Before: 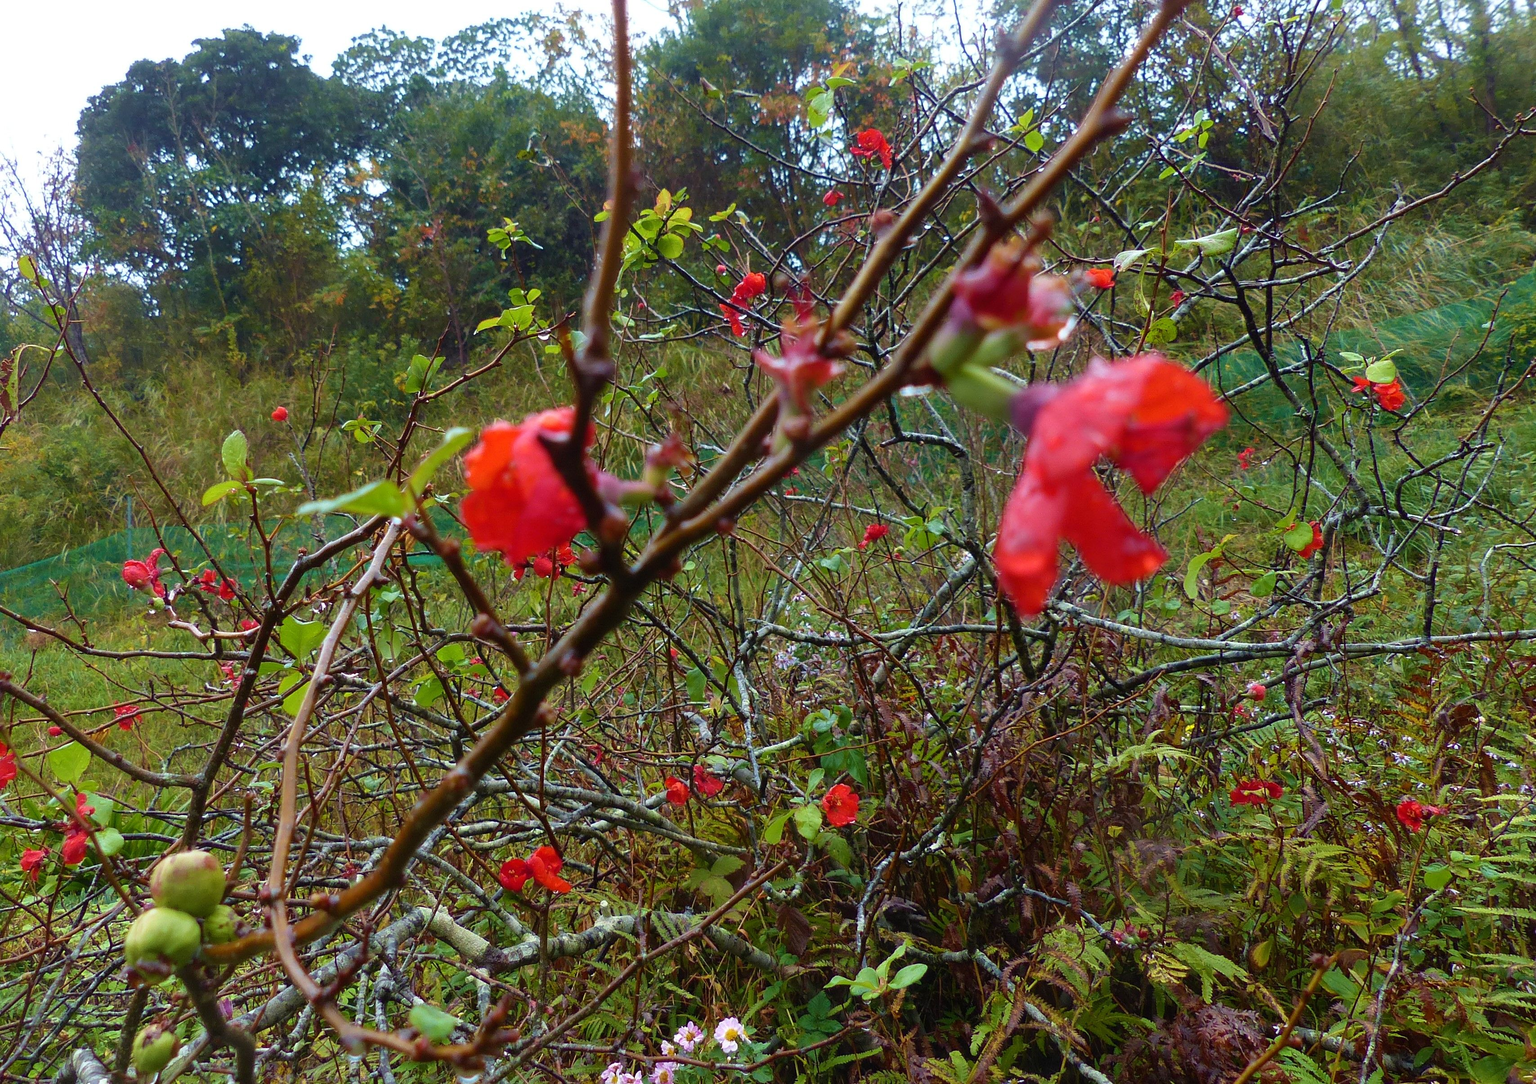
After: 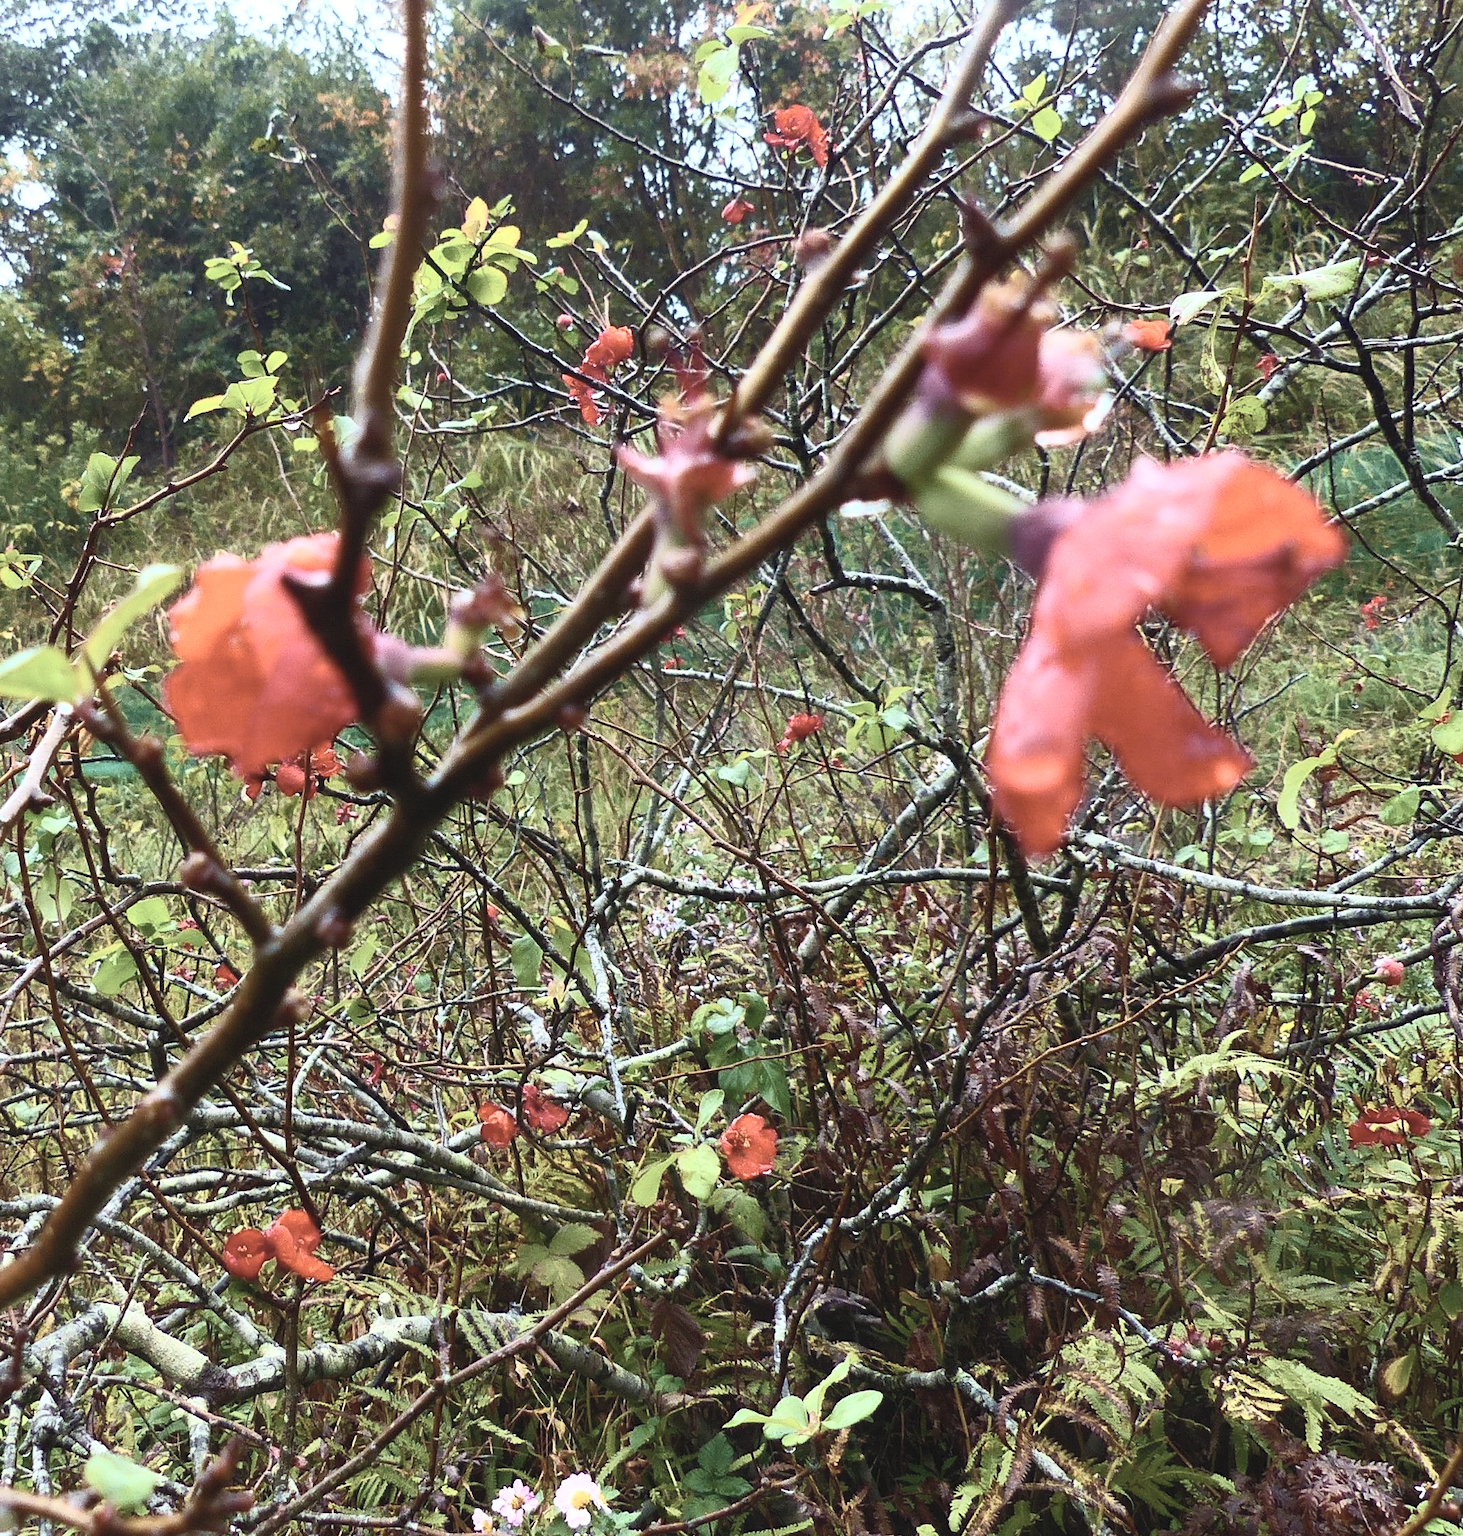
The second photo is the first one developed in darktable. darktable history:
contrast brightness saturation: contrast 0.56, brightness 0.579, saturation -0.336
crop and rotate: left 23.097%, top 5.645%, right 15.015%, bottom 2.325%
